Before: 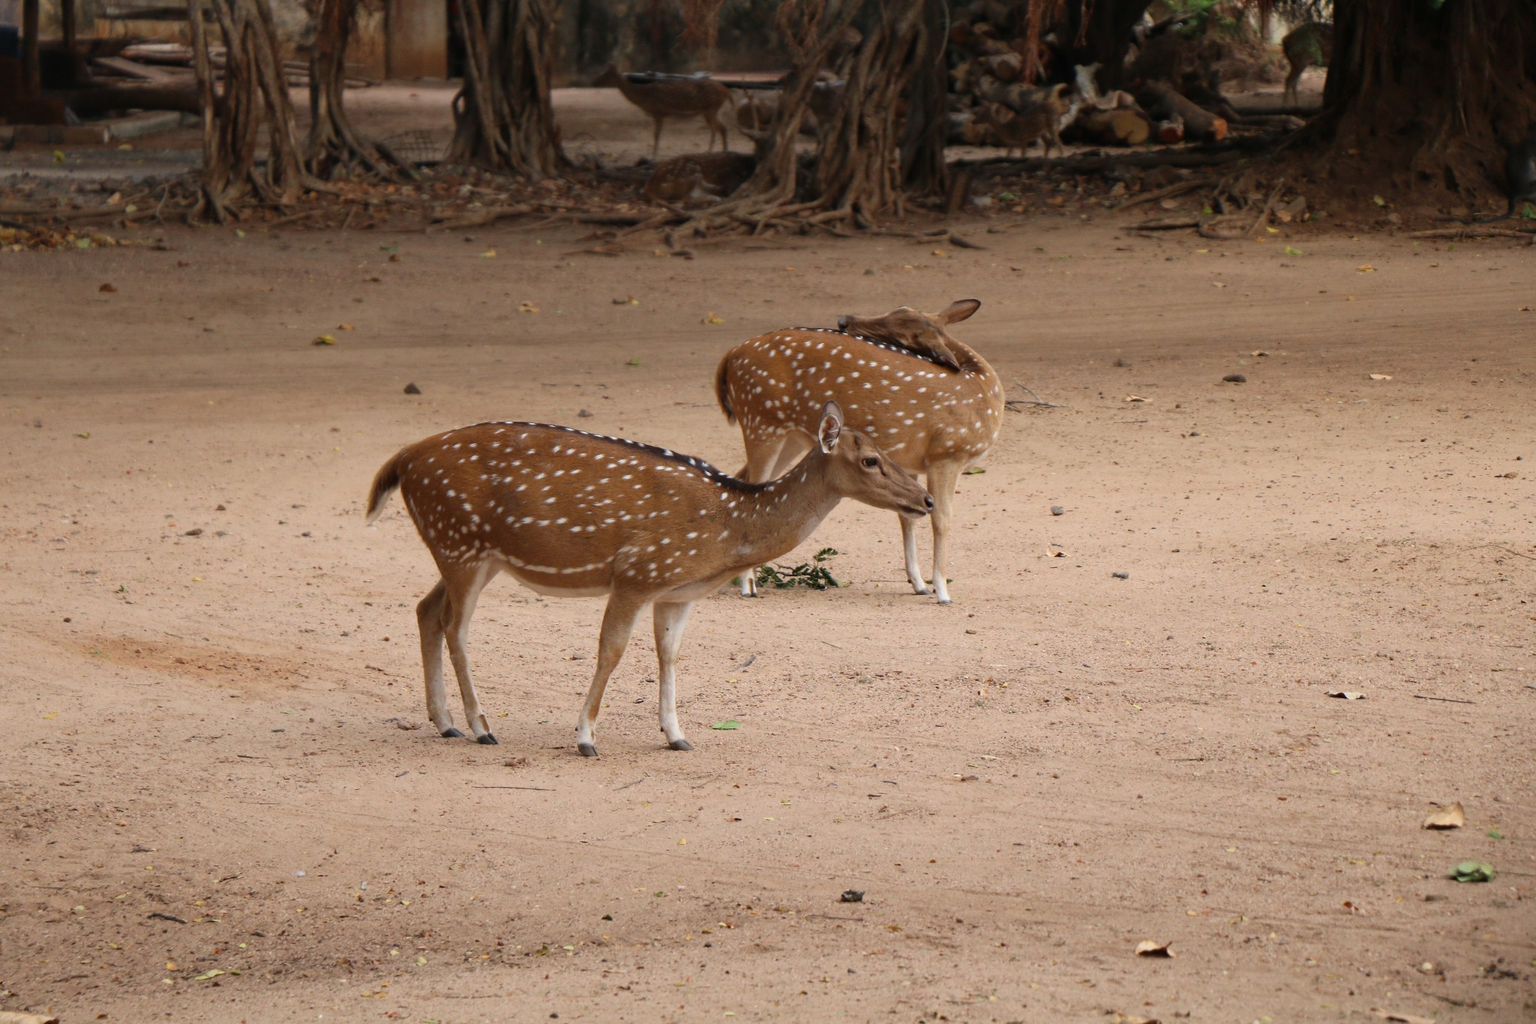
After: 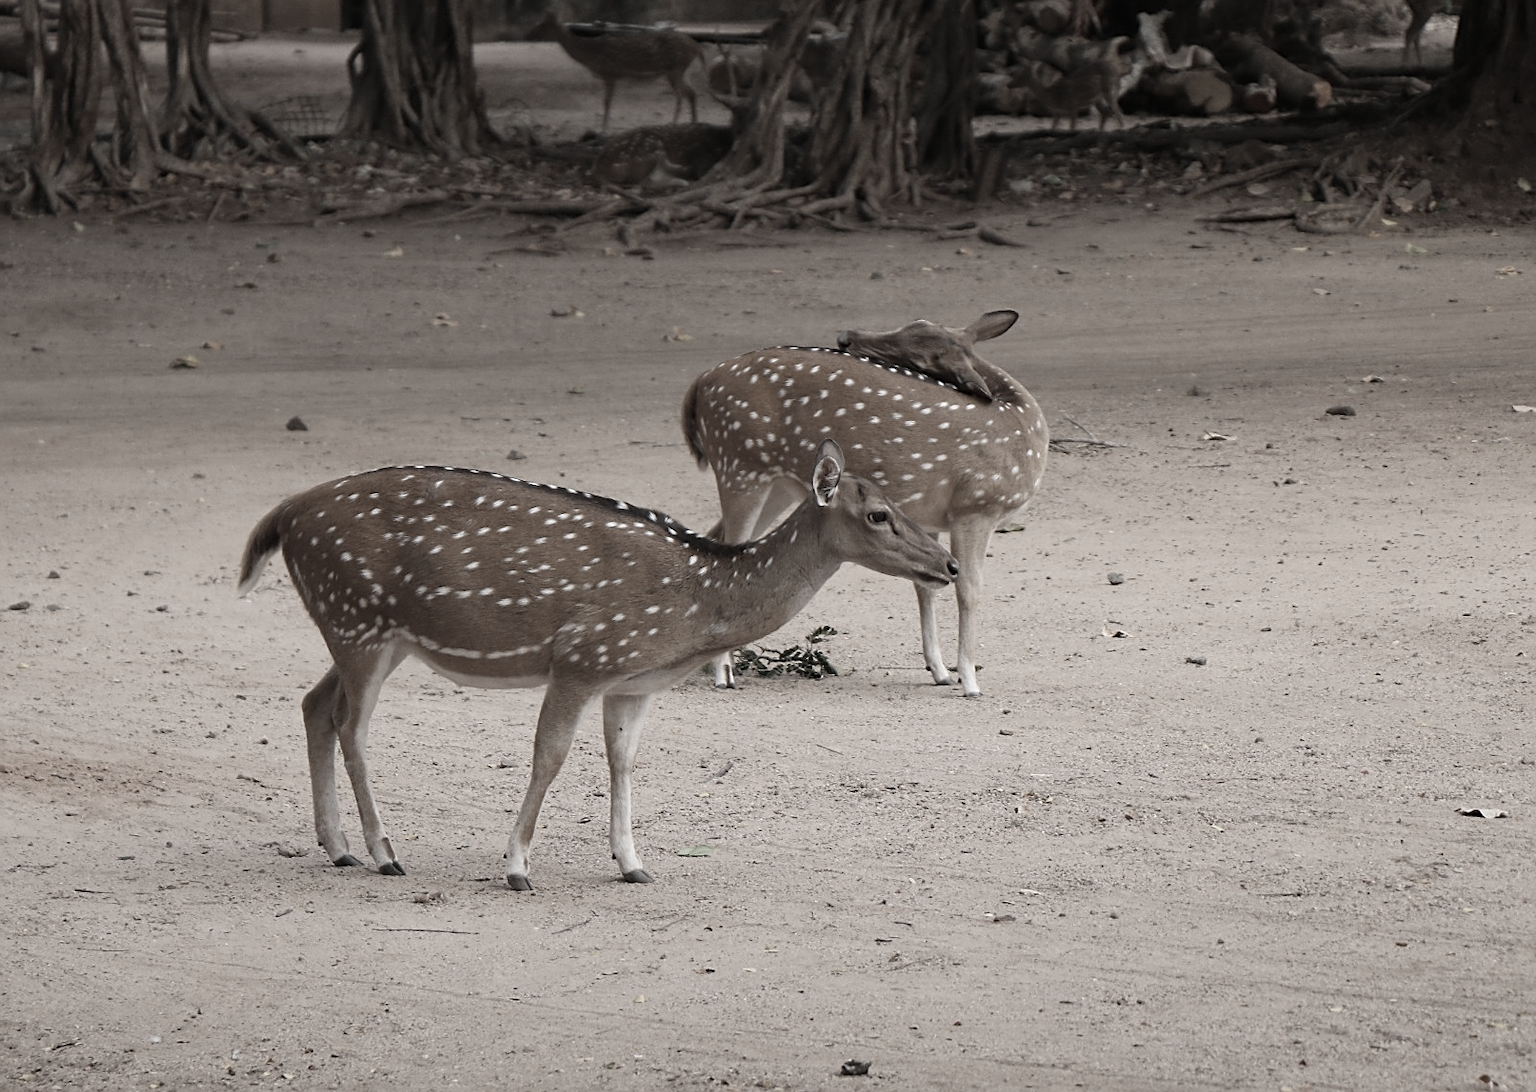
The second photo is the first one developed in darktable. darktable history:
crop: left 11.621%, top 5.384%, right 9.594%, bottom 10.521%
color correction: highlights b* -0.022, saturation 0.255
sharpen: on, module defaults
